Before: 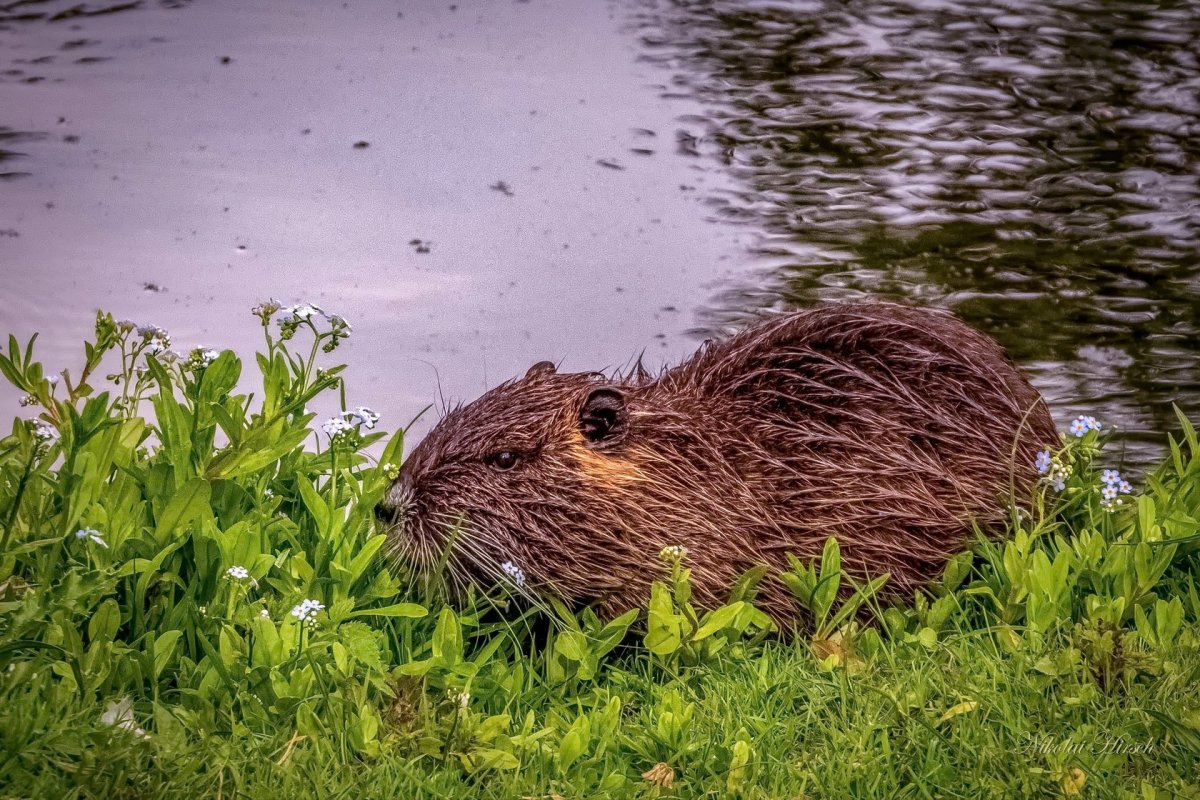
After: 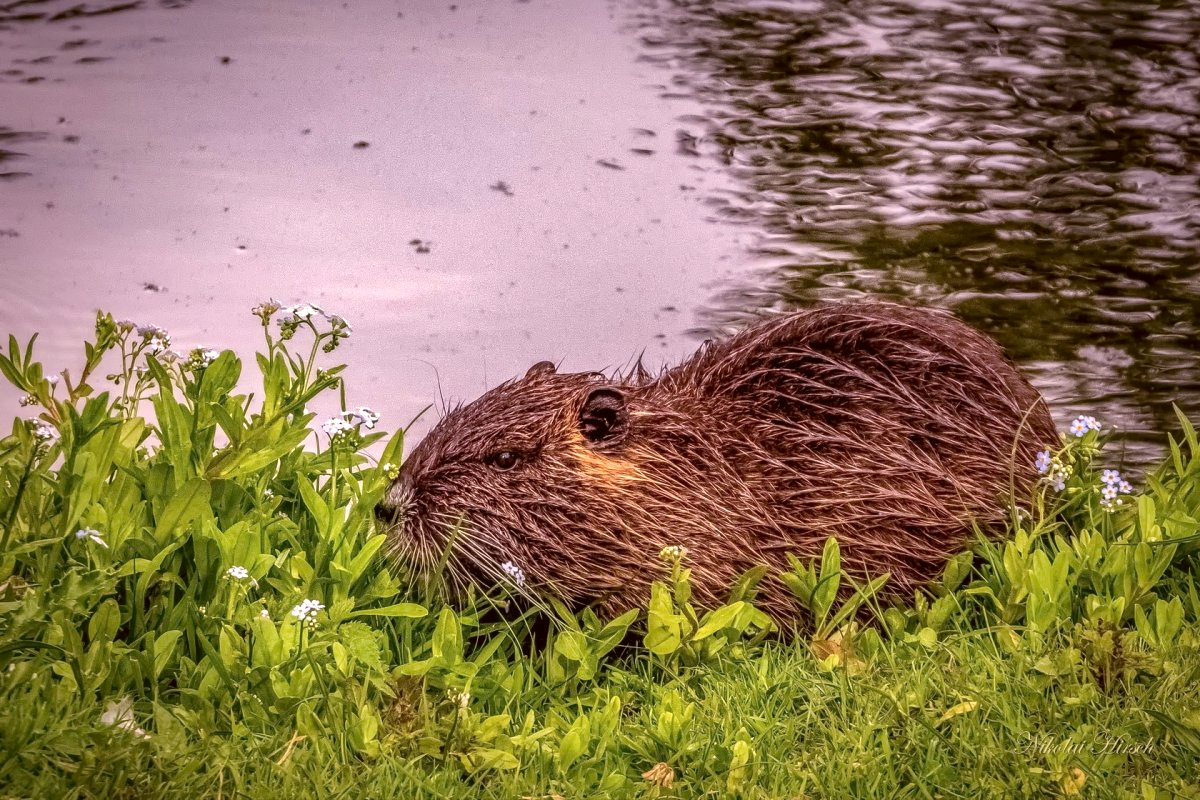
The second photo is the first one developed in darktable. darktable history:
exposure: black level correction 0, exposure 0.301 EV, compensate exposure bias true, compensate highlight preservation false
color correction: highlights a* 6.51, highlights b* 7.67, shadows a* 6.14, shadows b* 6.99, saturation 0.904
